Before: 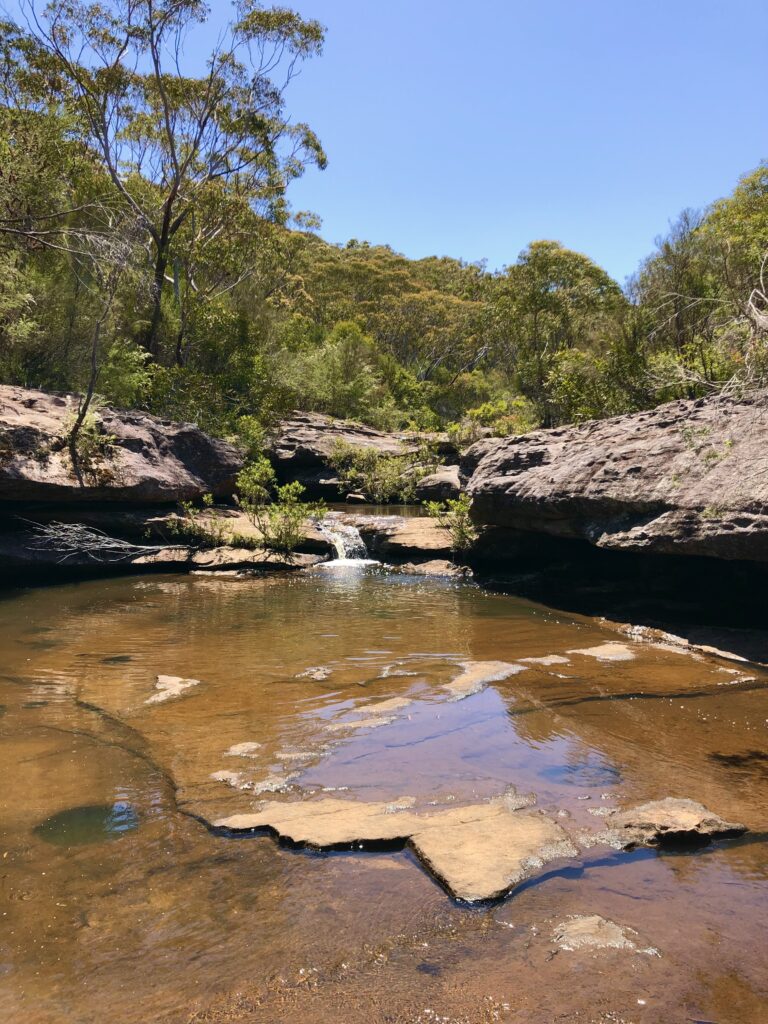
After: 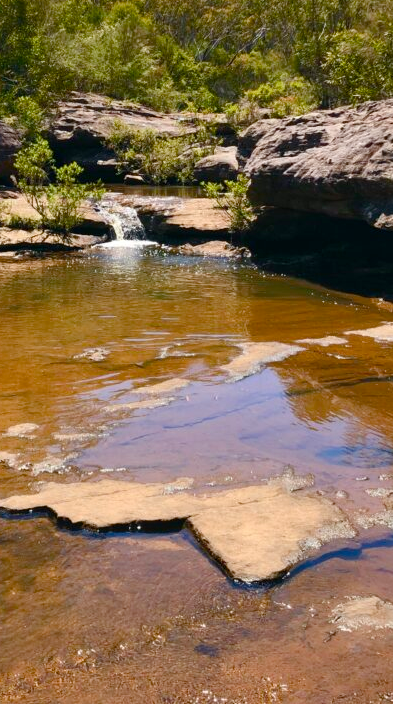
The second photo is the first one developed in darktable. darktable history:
crop and rotate: left 28.927%, top 31.241%, right 19.841%
color balance rgb: perceptual saturation grading › global saturation 20%, perceptual saturation grading › highlights -24.946%, perceptual saturation grading › shadows 50.509%, global vibrance -24.547%
